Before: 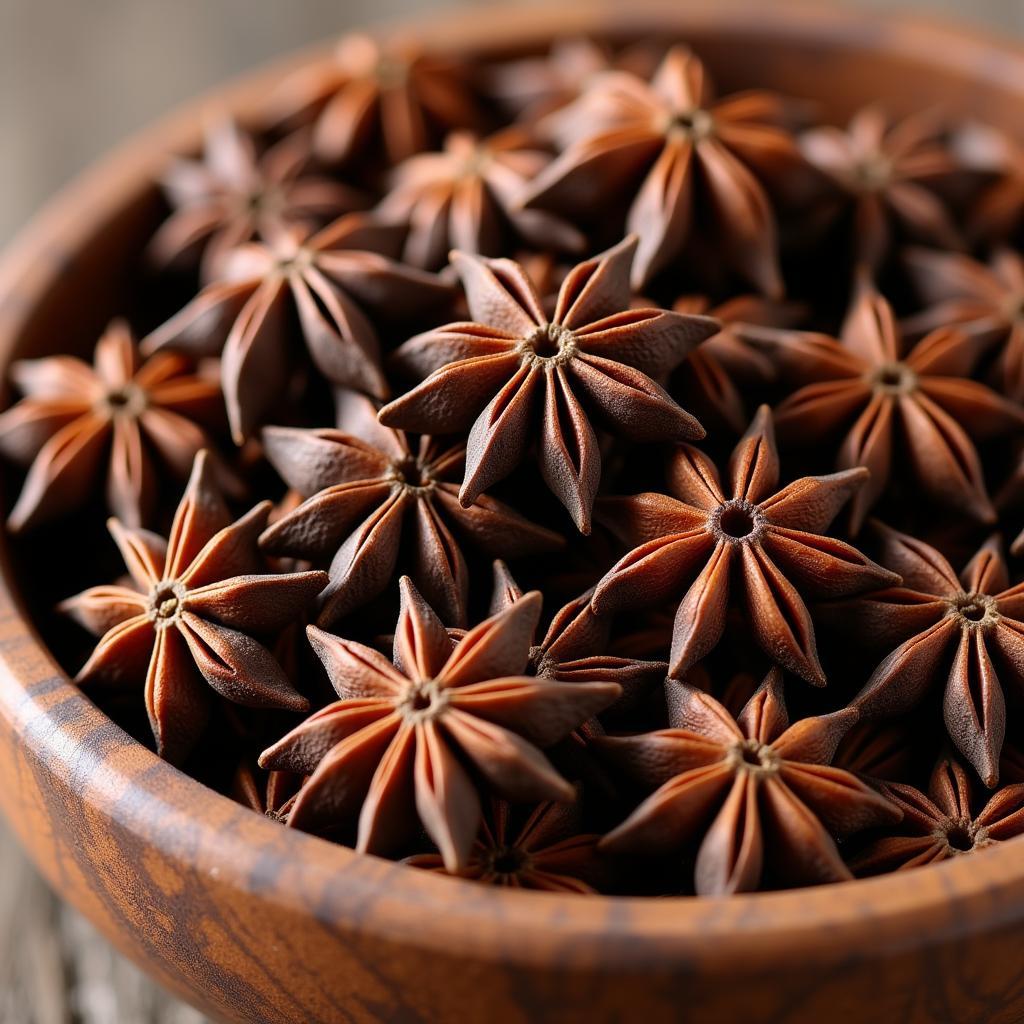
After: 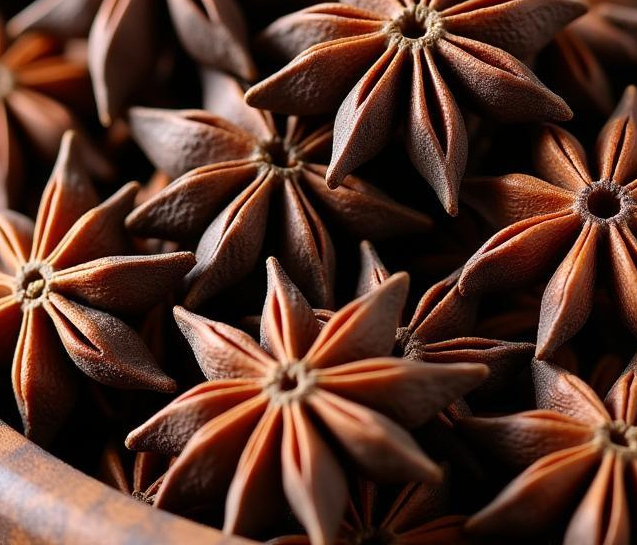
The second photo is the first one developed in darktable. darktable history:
crop: left 13.039%, top 31.191%, right 24.712%, bottom 15.556%
tone equalizer: on, module defaults
